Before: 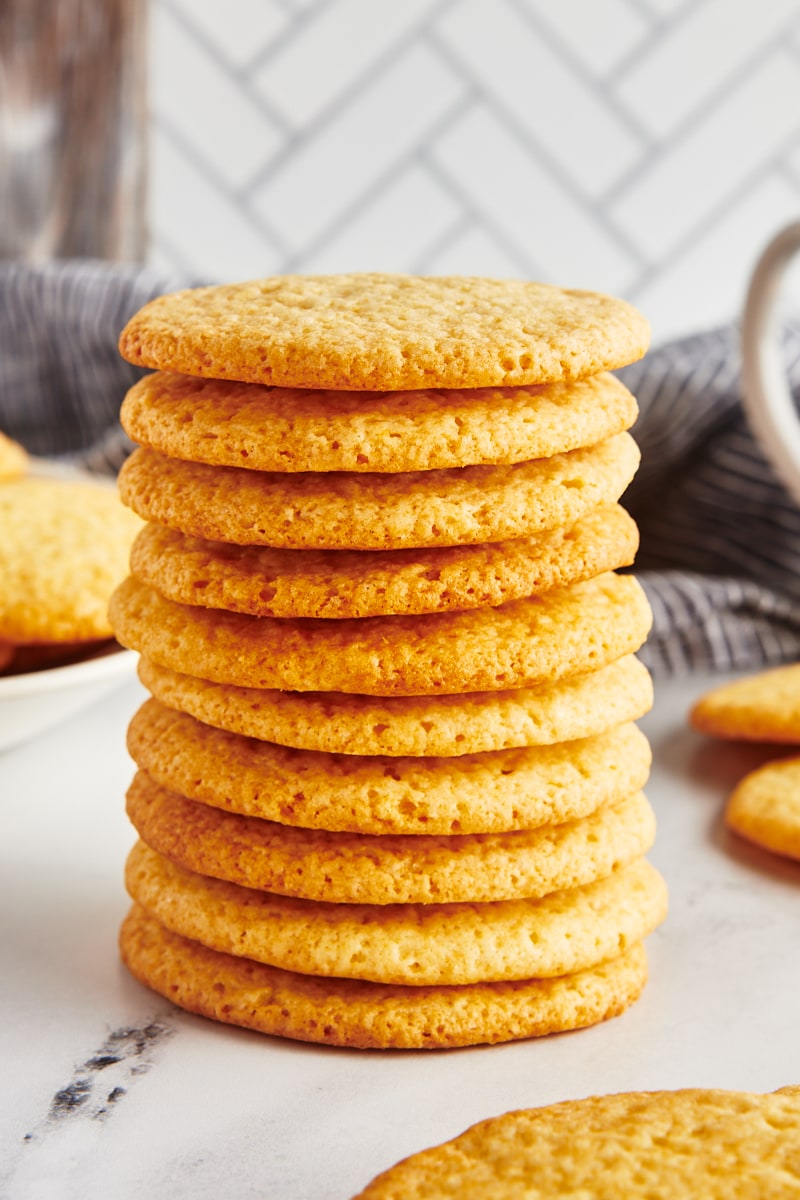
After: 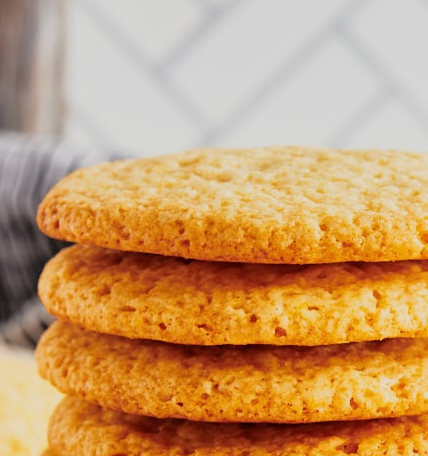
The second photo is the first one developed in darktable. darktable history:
filmic rgb: black relative exposure -5.1 EV, white relative exposure 3.98 EV, hardness 2.88, contrast 1.298, highlights saturation mix -30.49%
crop: left 10.279%, top 10.613%, right 36.204%, bottom 51.305%
